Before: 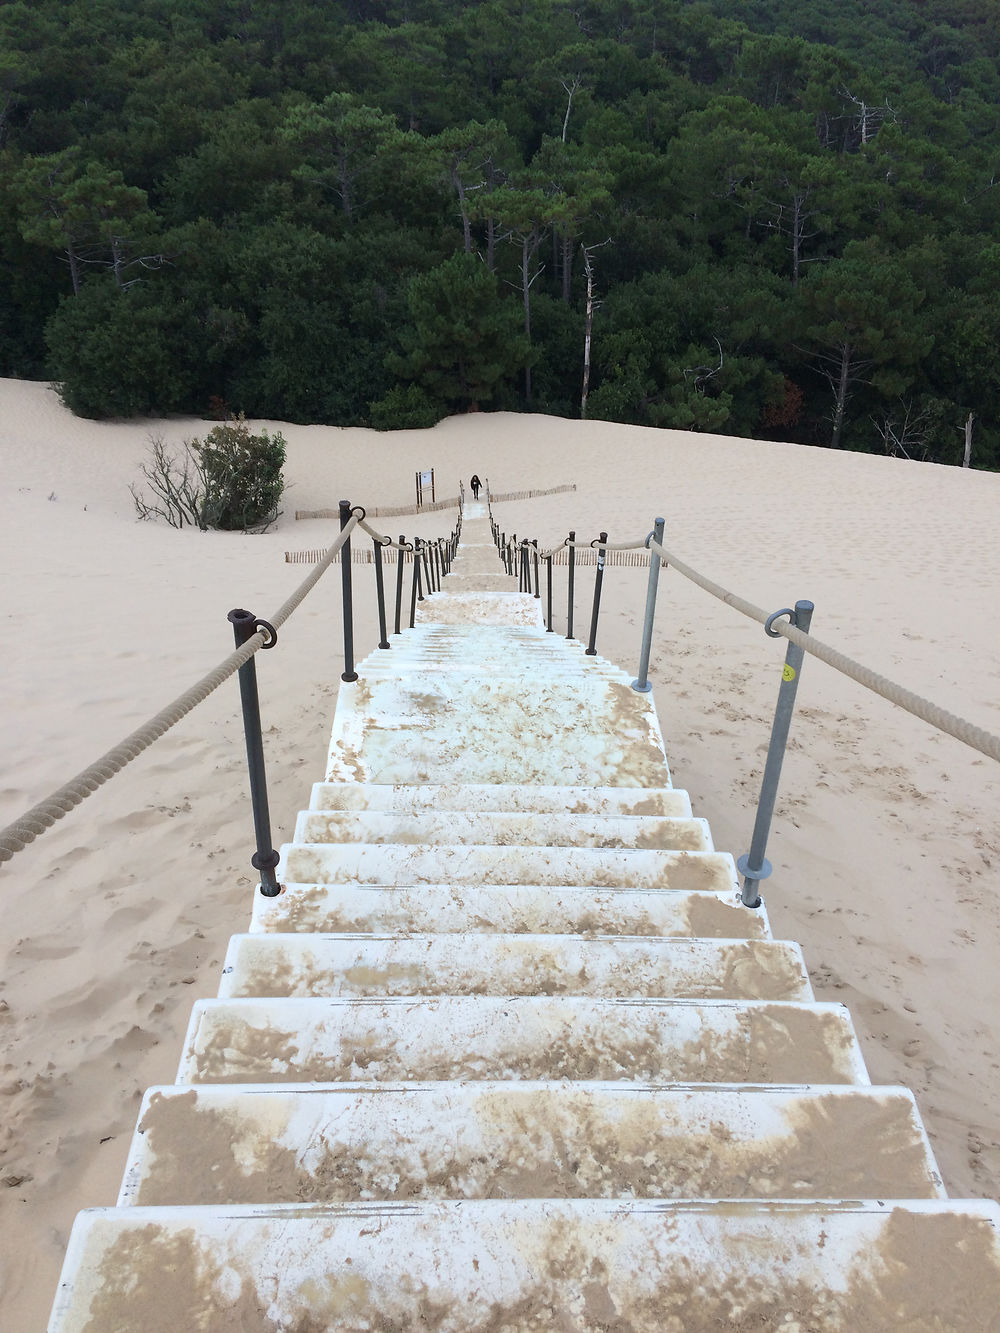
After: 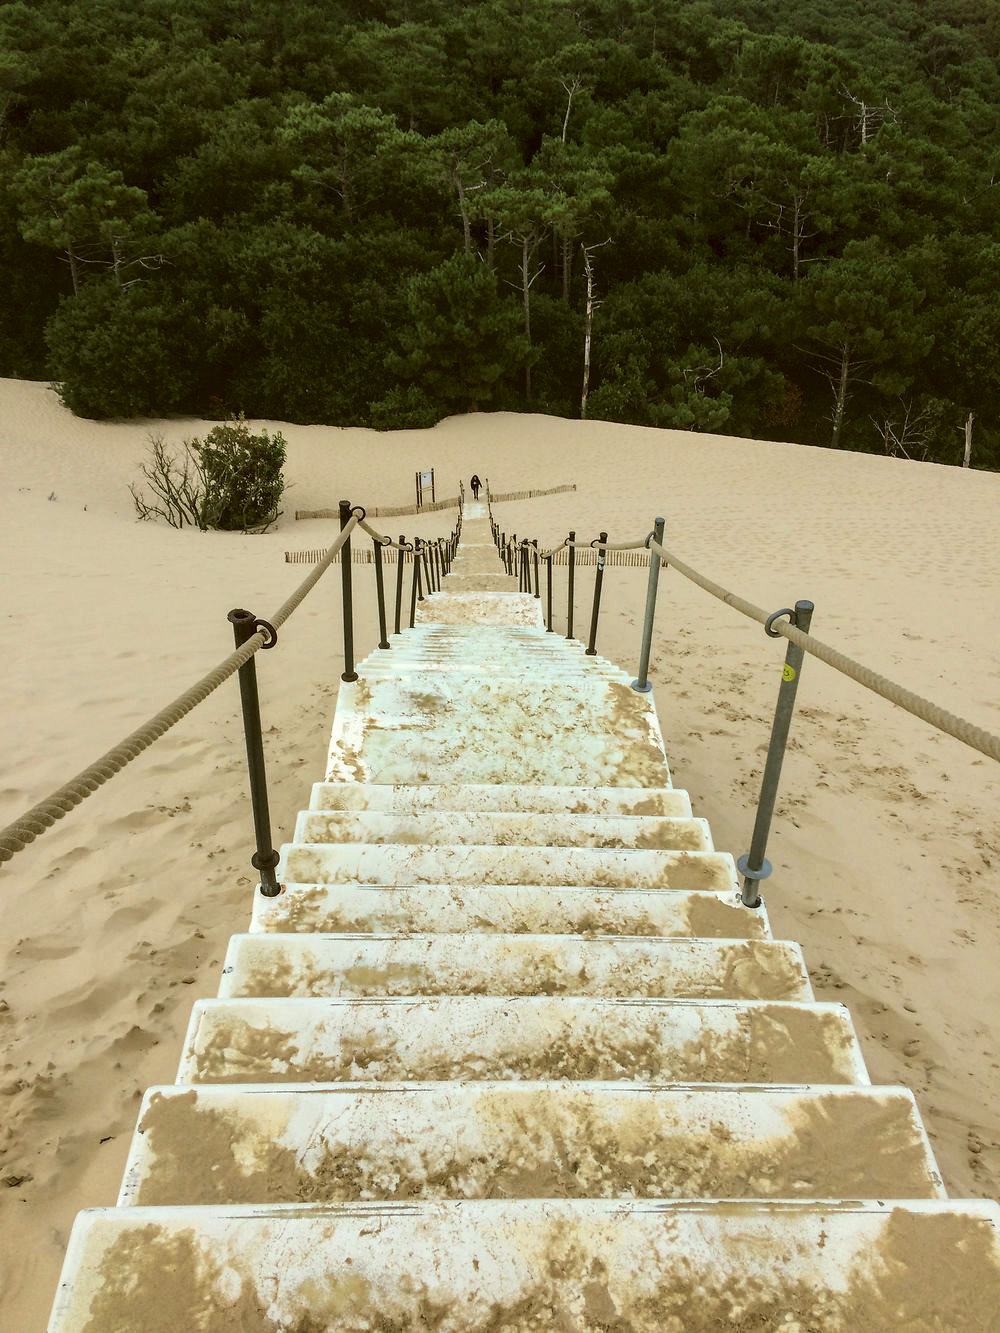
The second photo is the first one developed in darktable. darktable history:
color correction: highlights a* -1.22, highlights b* 10.01, shadows a* 0.605, shadows b* 19.95
tone curve: curves: ch0 [(0, 0) (0.003, 0.002) (0.011, 0.009) (0.025, 0.019) (0.044, 0.031) (0.069, 0.044) (0.1, 0.061) (0.136, 0.087) (0.177, 0.127) (0.224, 0.172) (0.277, 0.226) (0.335, 0.295) (0.399, 0.367) (0.468, 0.445) (0.543, 0.536) (0.623, 0.626) (0.709, 0.717) (0.801, 0.806) (0.898, 0.889) (1, 1)], color space Lab, linked channels, preserve colors none
local contrast: highlights 62%, detail 143%, midtone range 0.428
exposure: exposure -0.056 EV, compensate highlight preservation false
shadows and highlights: shadows 25.97, highlights -24.66
velvia: on, module defaults
